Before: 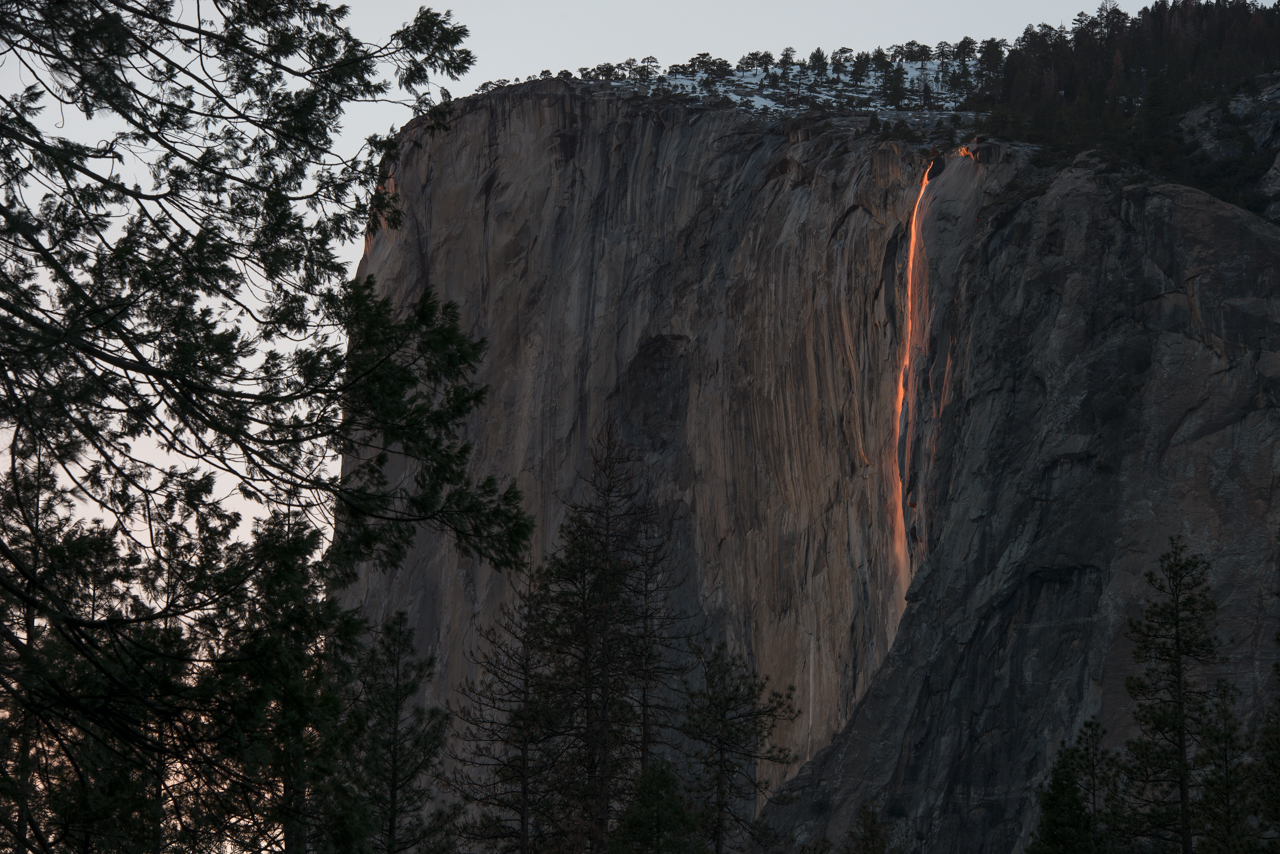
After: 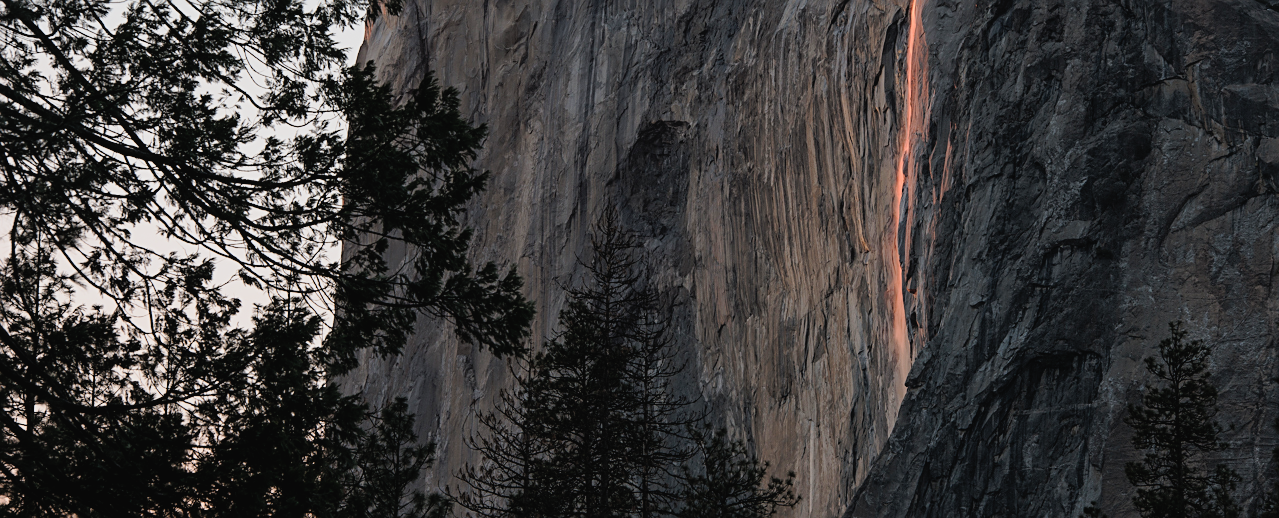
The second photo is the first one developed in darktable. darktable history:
sharpen: on, module defaults
tone equalizer: edges refinement/feathering 500, mask exposure compensation -1.57 EV, preserve details no
crop and rotate: top 25.265%, bottom 13.994%
tone curve: curves: ch0 [(0, 0.021) (0.059, 0.053) (0.197, 0.191) (0.32, 0.311) (0.495, 0.505) (0.725, 0.731) (0.89, 0.919) (1, 1)]; ch1 [(0, 0) (0.094, 0.081) (0.285, 0.299) (0.401, 0.424) (0.453, 0.439) (0.495, 0.496) (0.54, 0.55) (0.615, 0.637) (0.657, 0.683) (1, 1)]; ch2 [(0, 0) (0.257, 0.217) (0.43, 0.421) (0.498, 0.507) (0.547, 0.539) (0.595, 0.56) (0.644, 0.599) (1, 1)], preserve colors none
exposure: black level correction 0, exposure 1.199 EV, compensate exposure bias true, compensate highlight preservation false
filmic rgb: black relative exposure -6.05 EV, white relative exposure 6.97 EV, hardness 2.26
